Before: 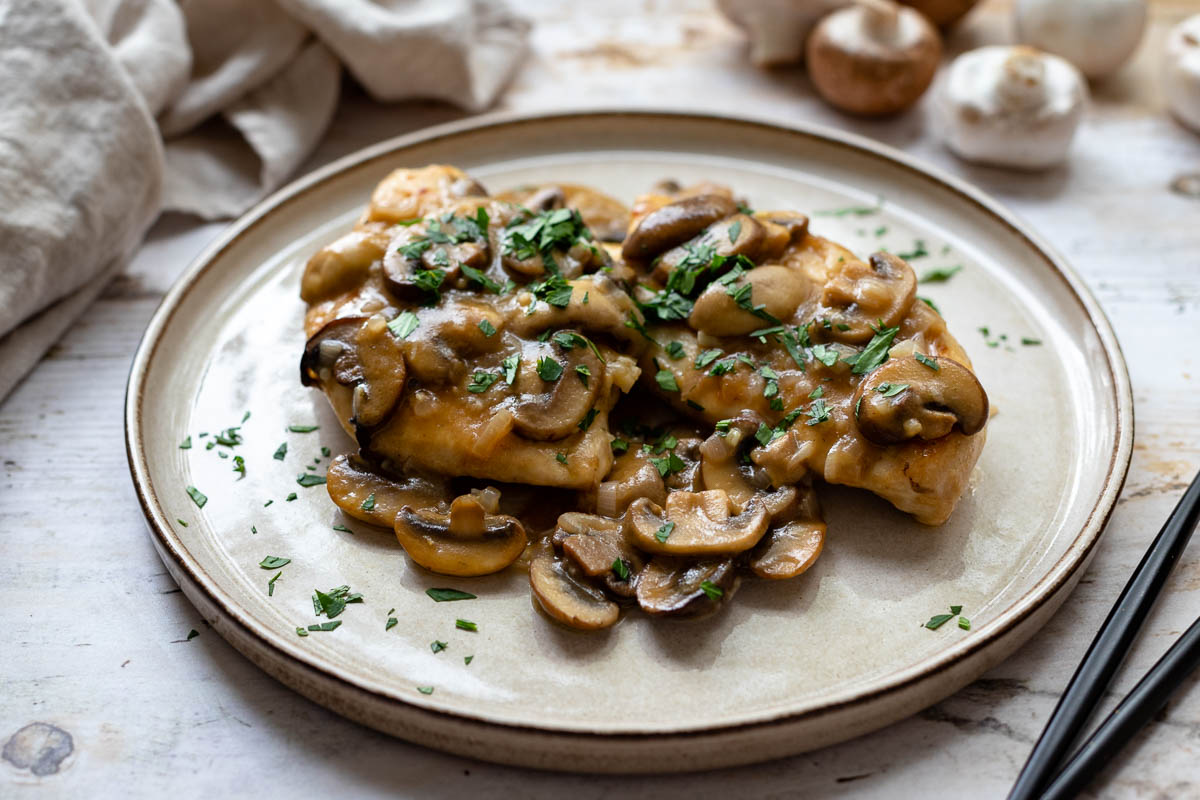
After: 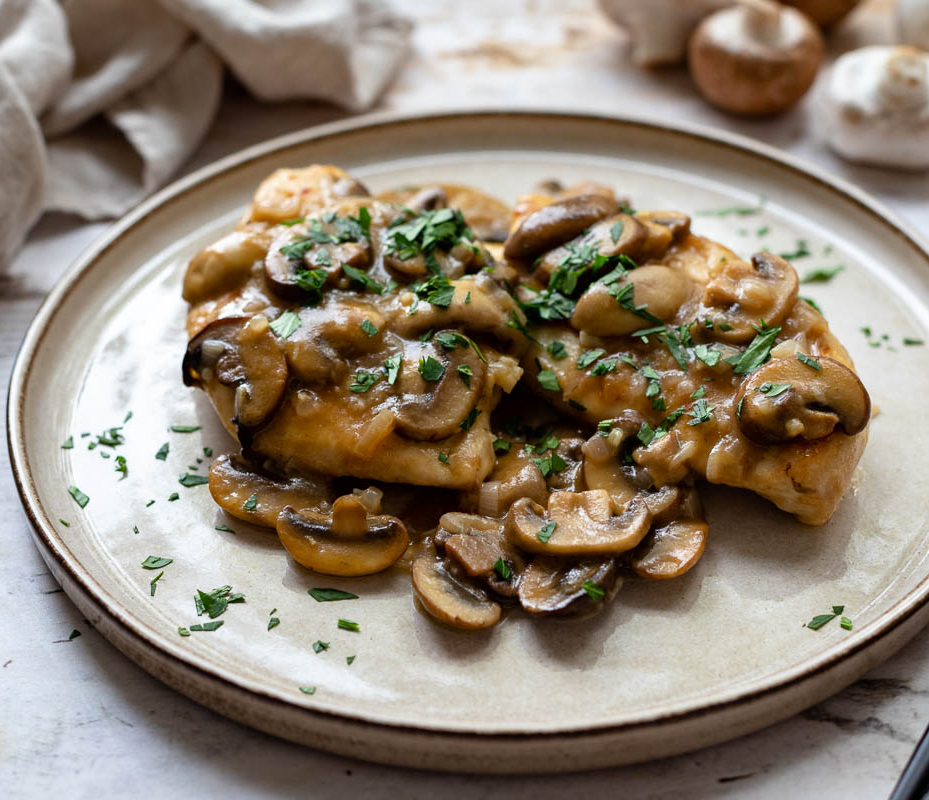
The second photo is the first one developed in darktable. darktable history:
base curve: curves: ch0 [(0, 0) (0.297, 0.298) (1, 1)], preserve colors none
crop: left 9.88%, right 12.664%
